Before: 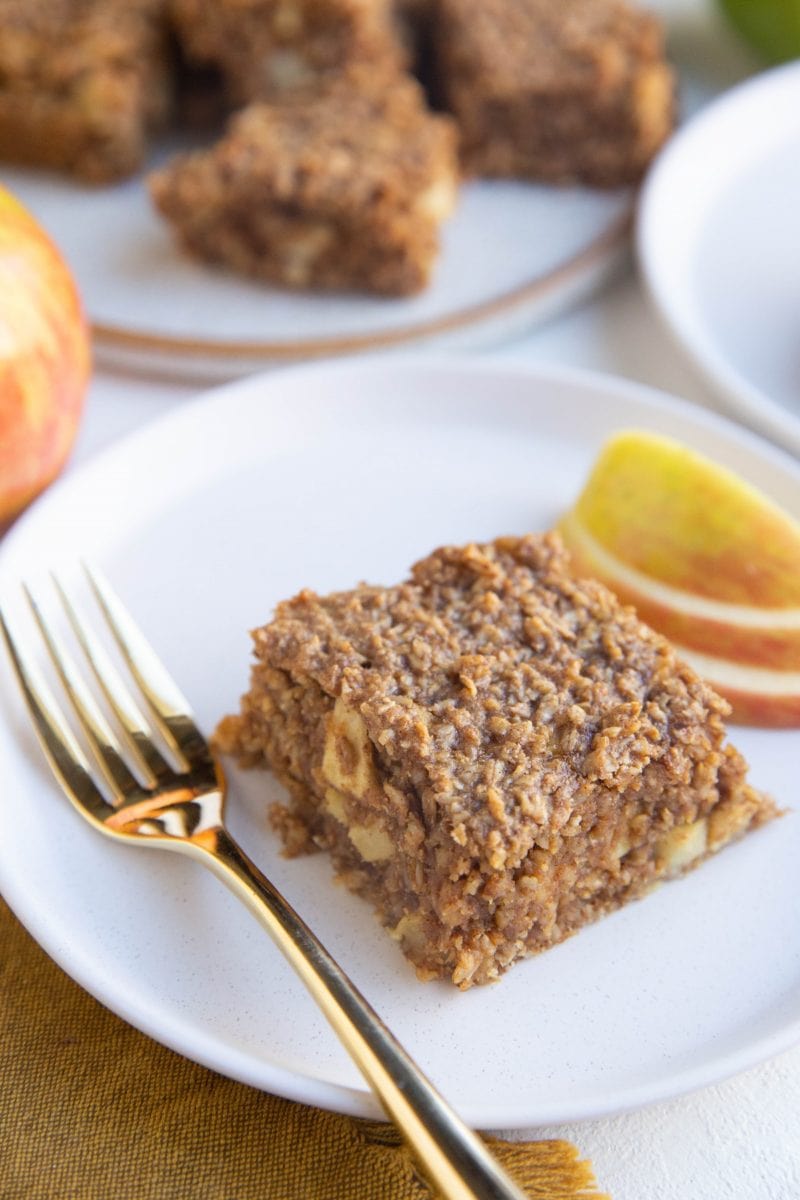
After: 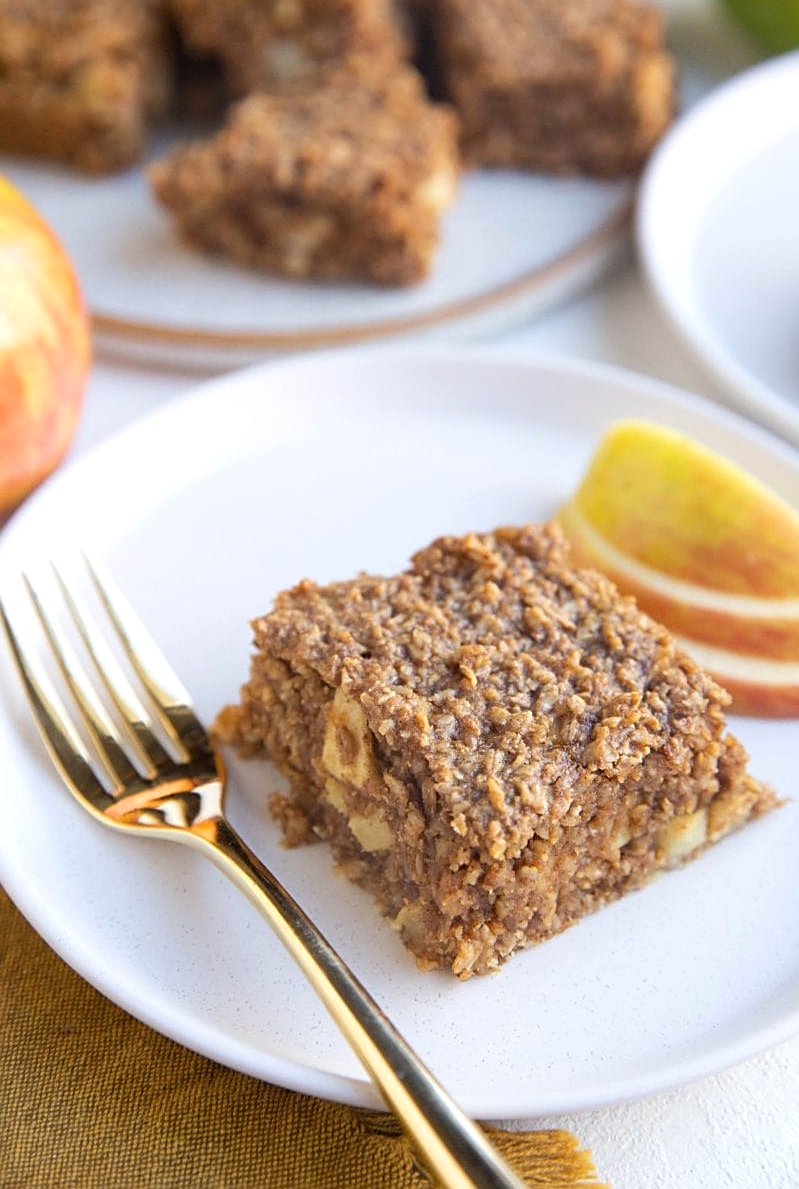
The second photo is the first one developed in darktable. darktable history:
exposure: exposure 0.127 EV, compensate exposure bias true, compensate highlight preservation false
sharpen: on, module defaults
crop: top 0.834%, right 0.103%
tone equalizer: edges refinement/feathering 500, mask exposure compensation -1.57 EV, preserve details no
